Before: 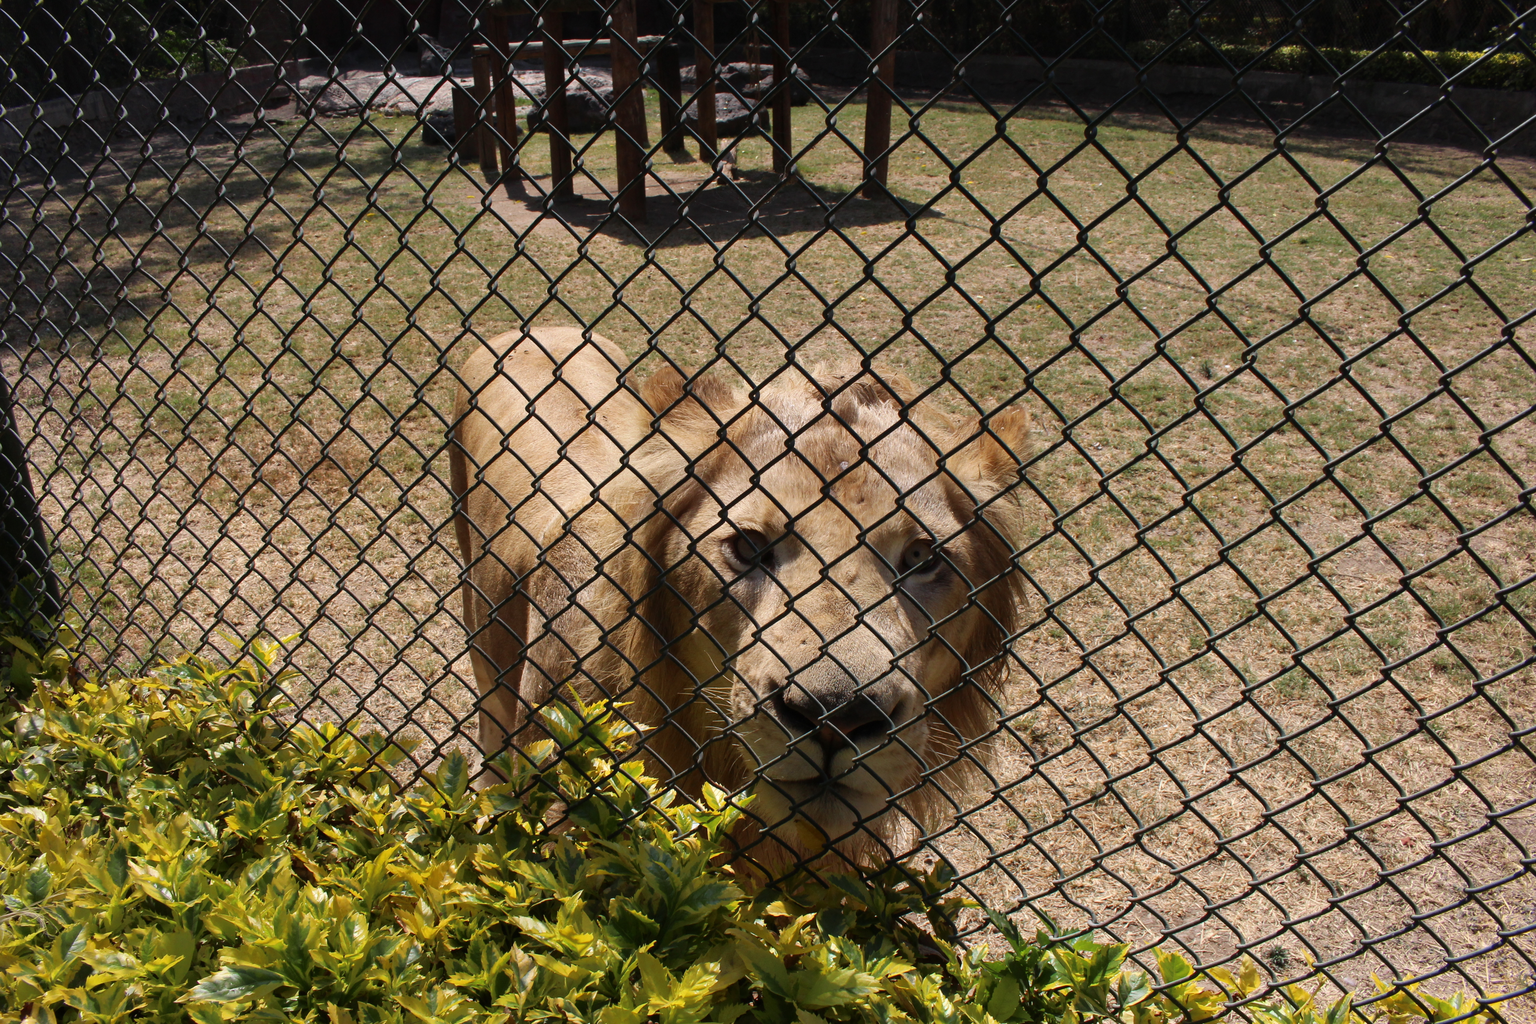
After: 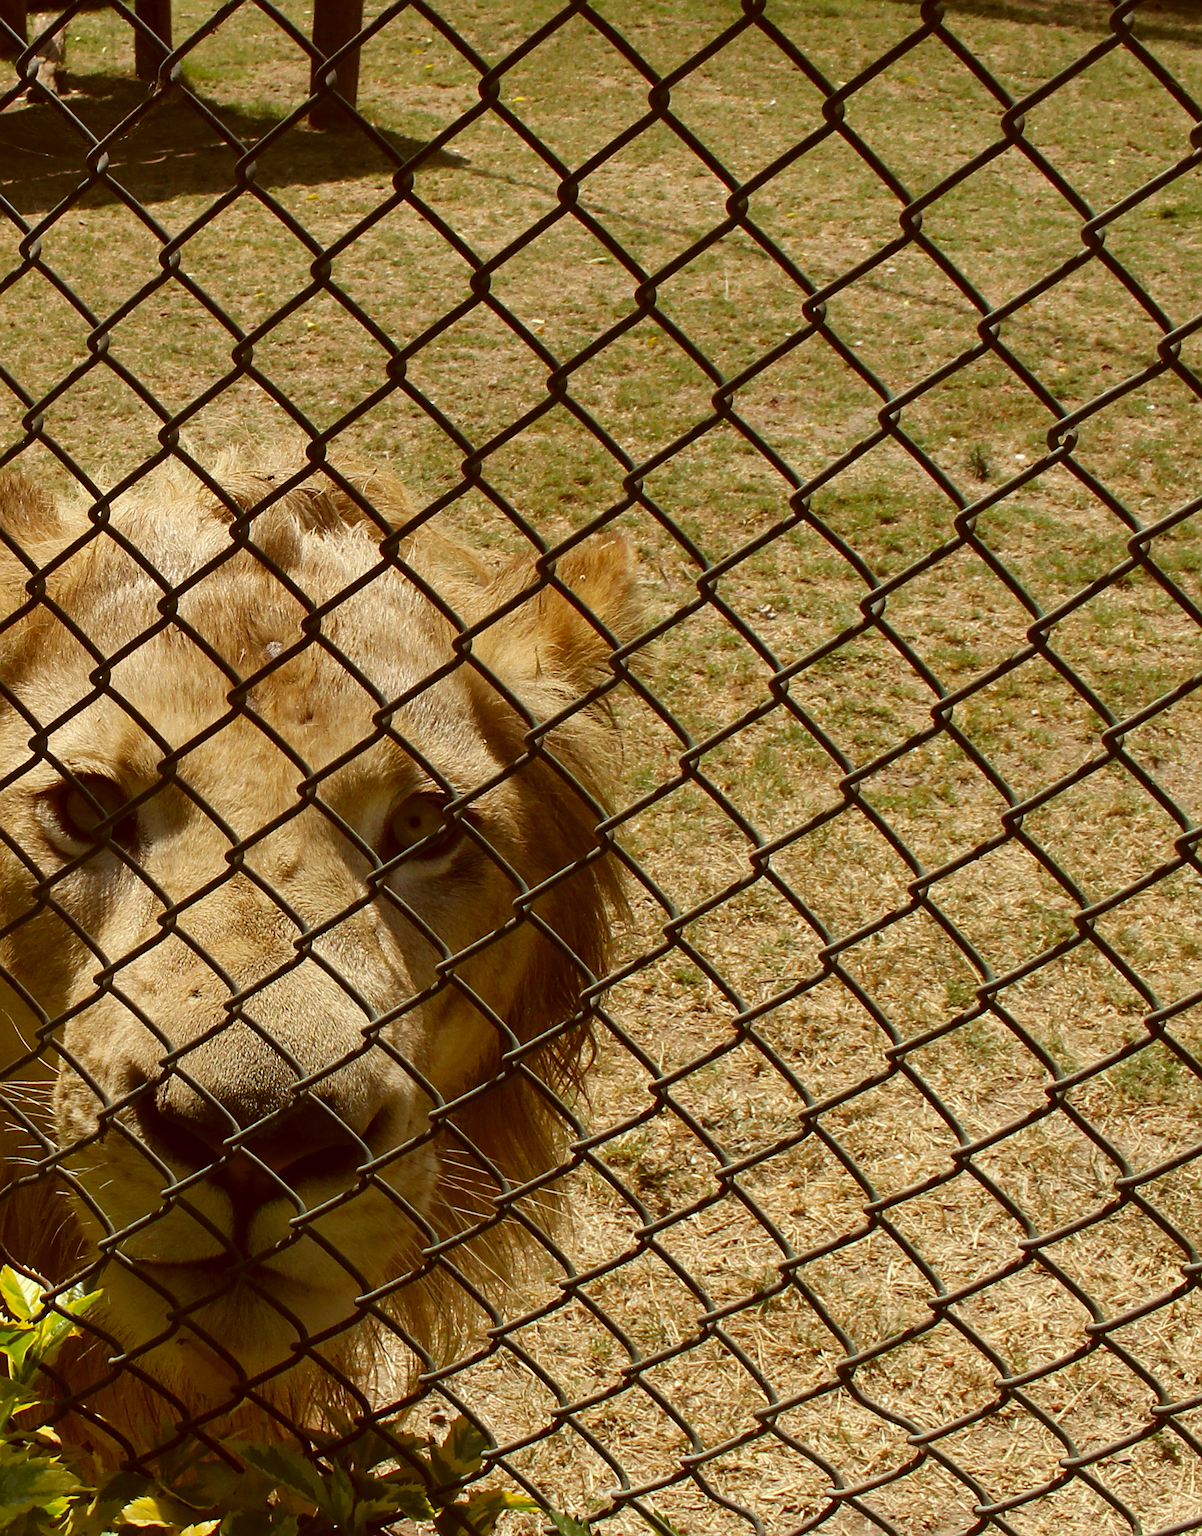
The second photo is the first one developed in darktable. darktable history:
sharpen: on, module defaults
crop: left 45.806%, top 12.887%, right 13.95%, bottom 10.026%
color correction: highlights a* -5.42, highlights b* 9.79, shadows a* 9.33, shadows b* 24.22
